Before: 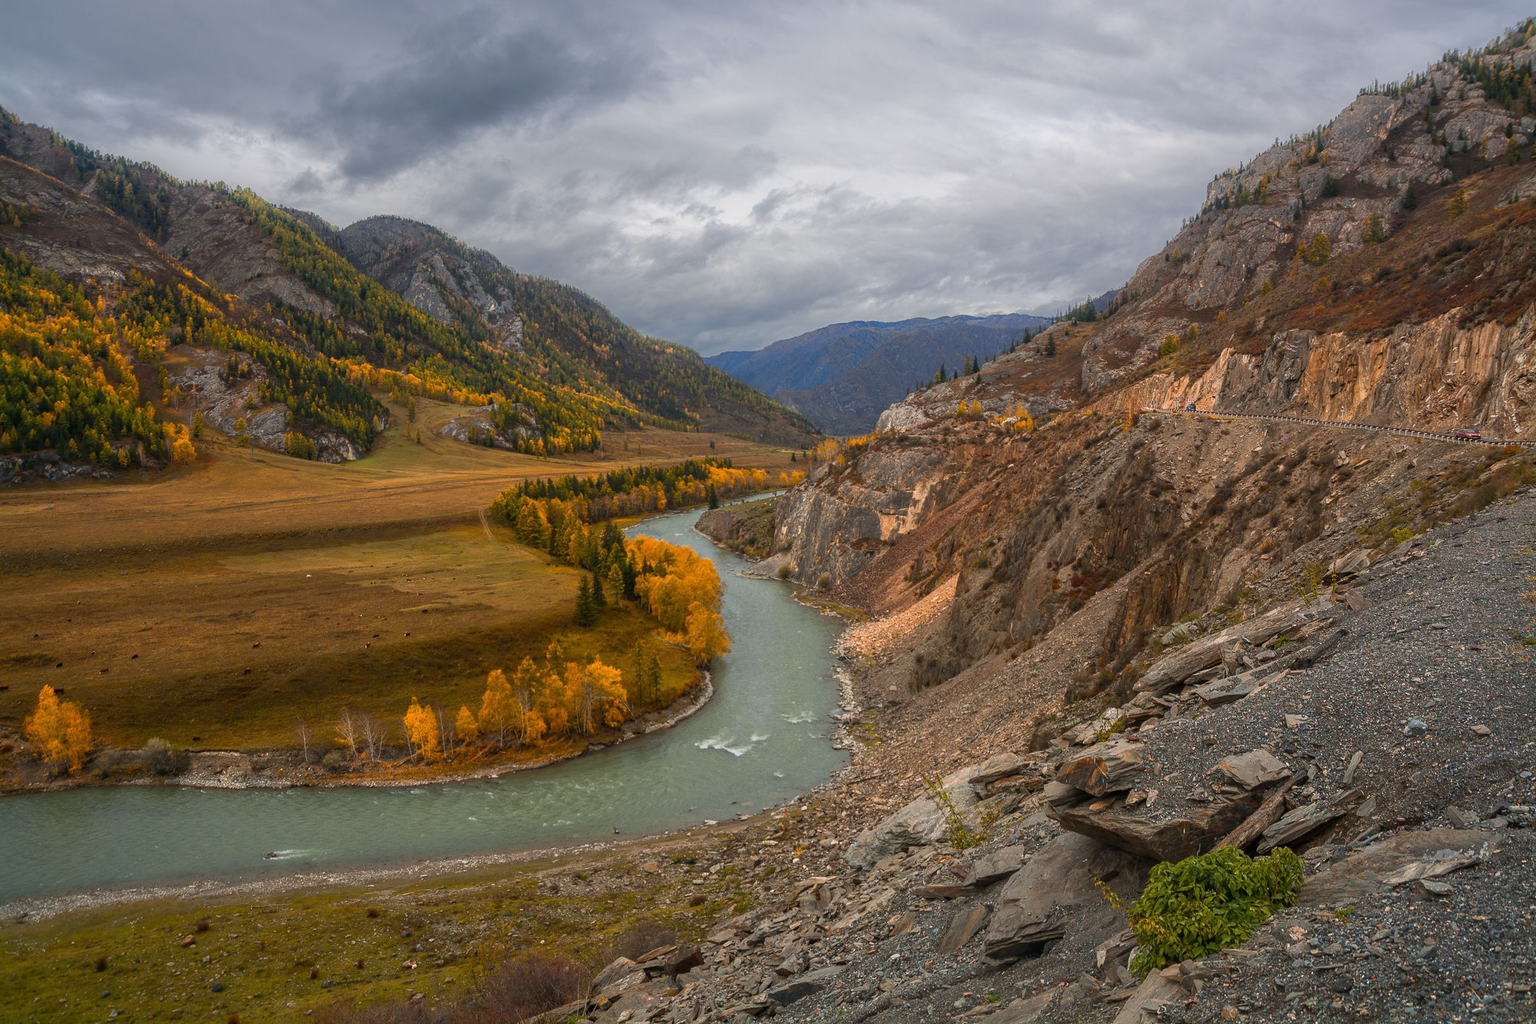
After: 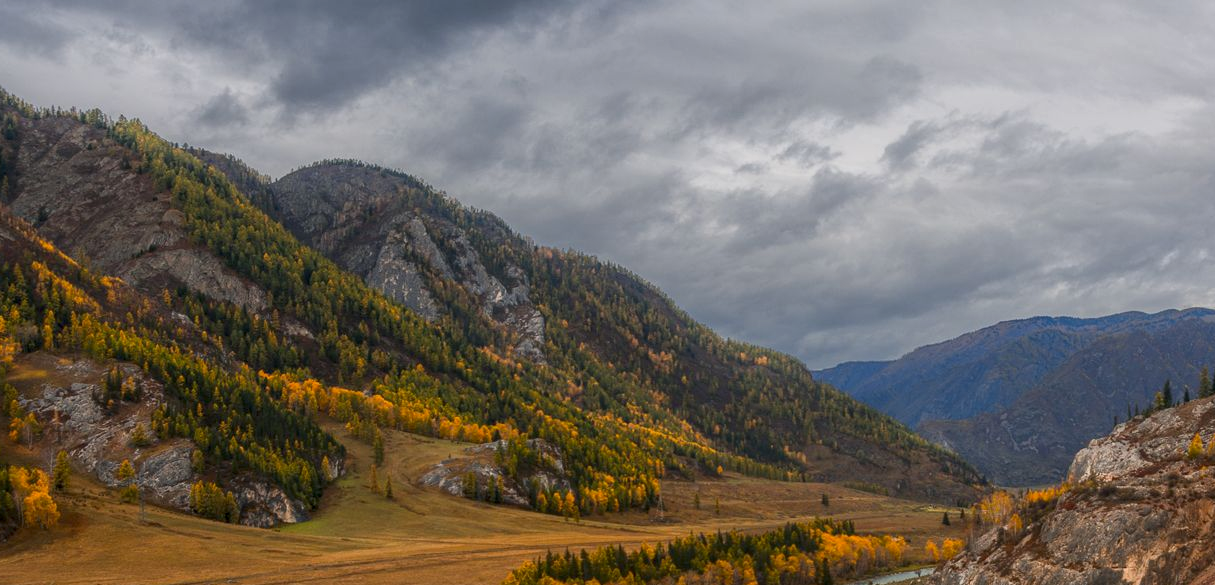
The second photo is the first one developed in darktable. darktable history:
crop: left 10.199%, top 10.538%, right 36.485%, bottom 50.956%
local contrast: on, module defaults
shadows and highlights: radius 121.49, shadows 21.84, white point adjustment -9.6, highlights -15.81, highlights color adjustment 0.243%, soften with gaussian
